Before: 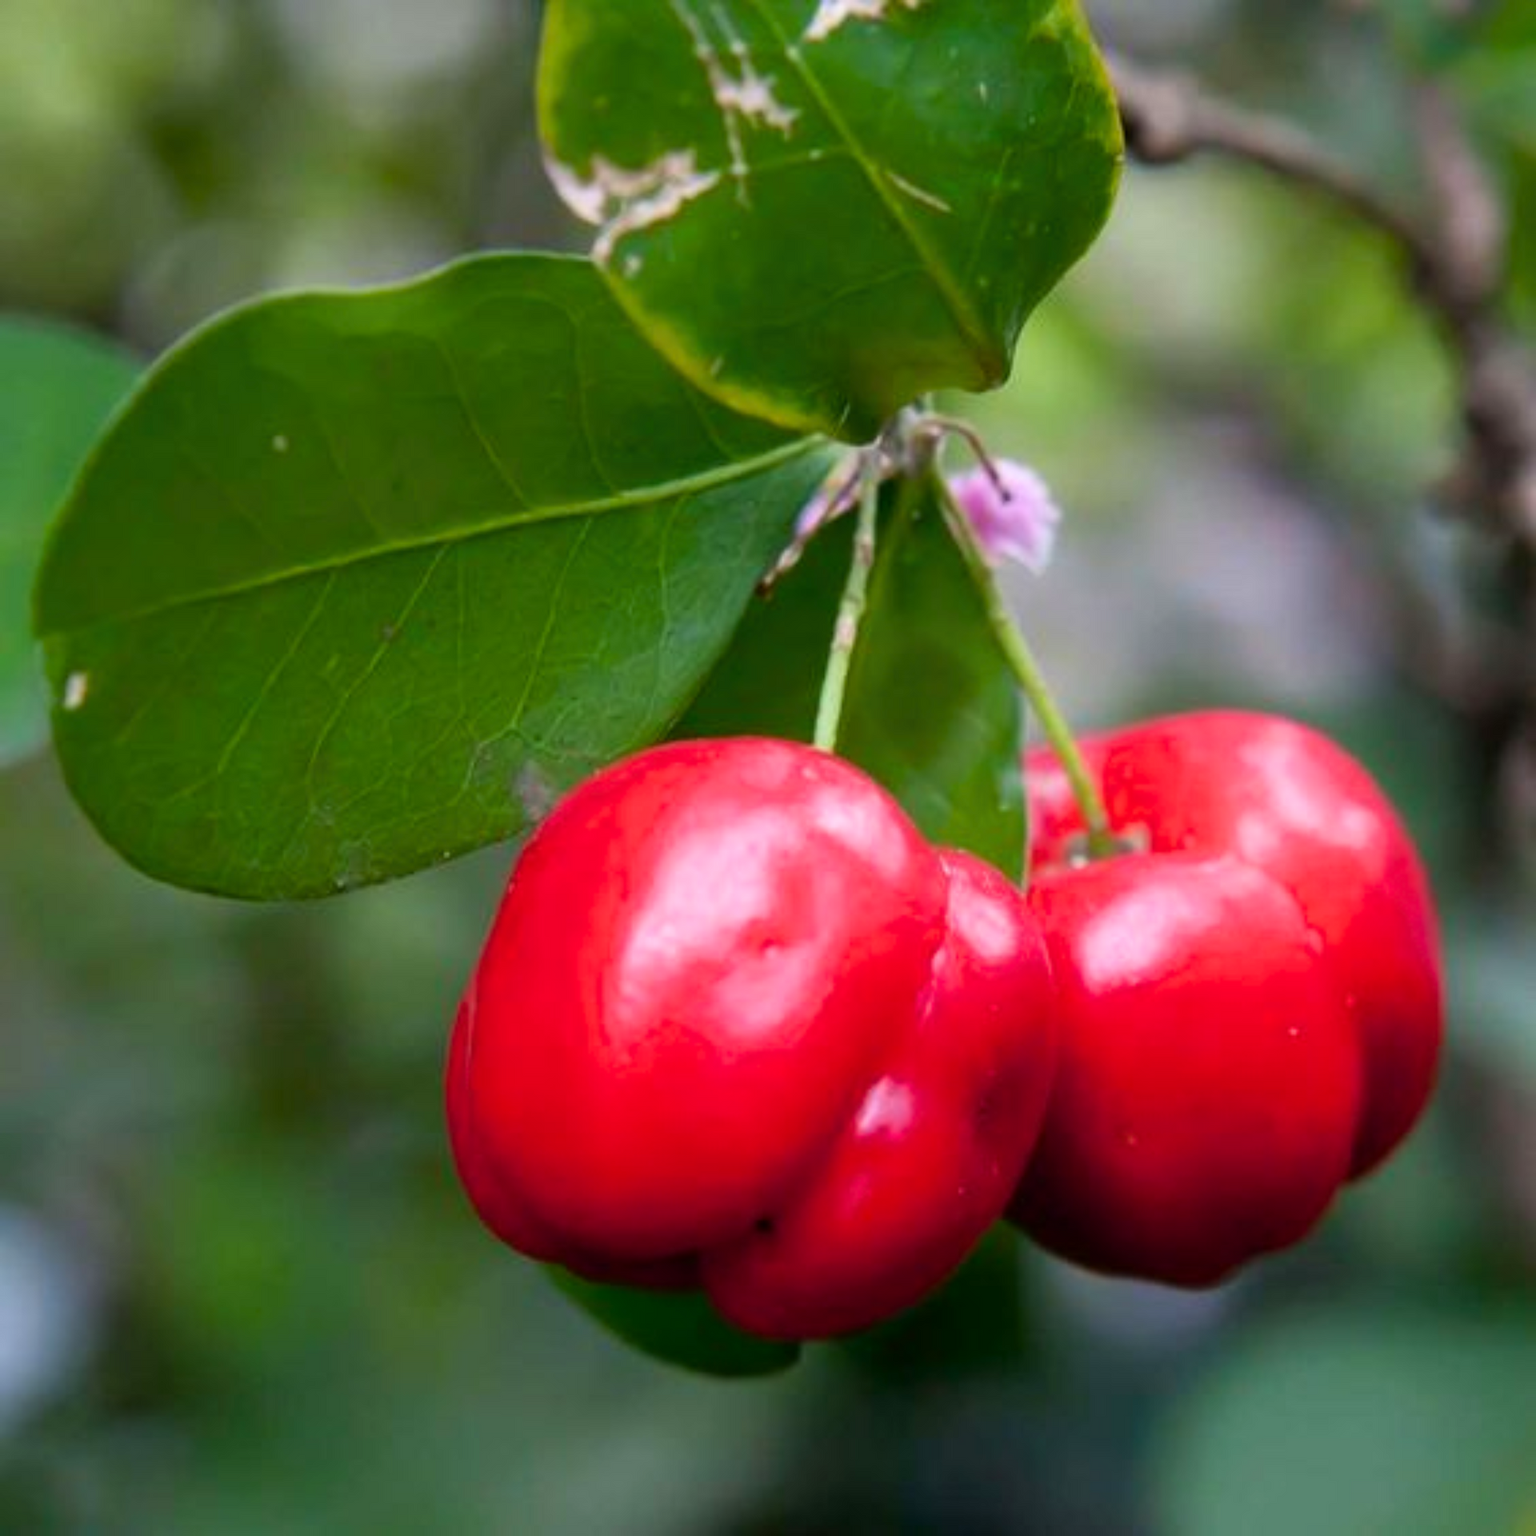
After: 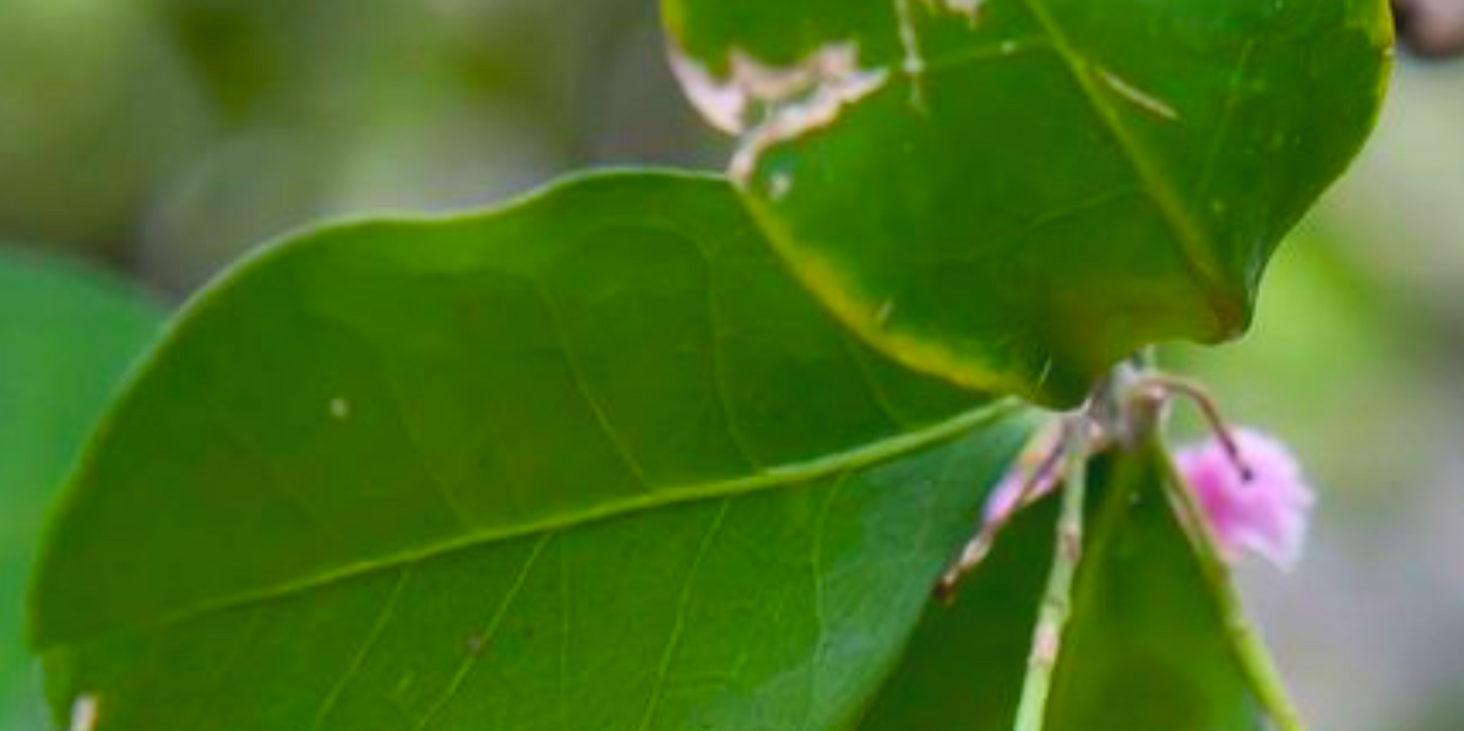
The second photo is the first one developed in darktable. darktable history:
lowpass: radius 0.1, contrast 0.85, saturation 1.1, unbound 0
crop: left 0.579%, top 7.627%, right 23.167%, bottom 54.275%
exposure: exposure 0.2 EV, compensate highlight preservation false
